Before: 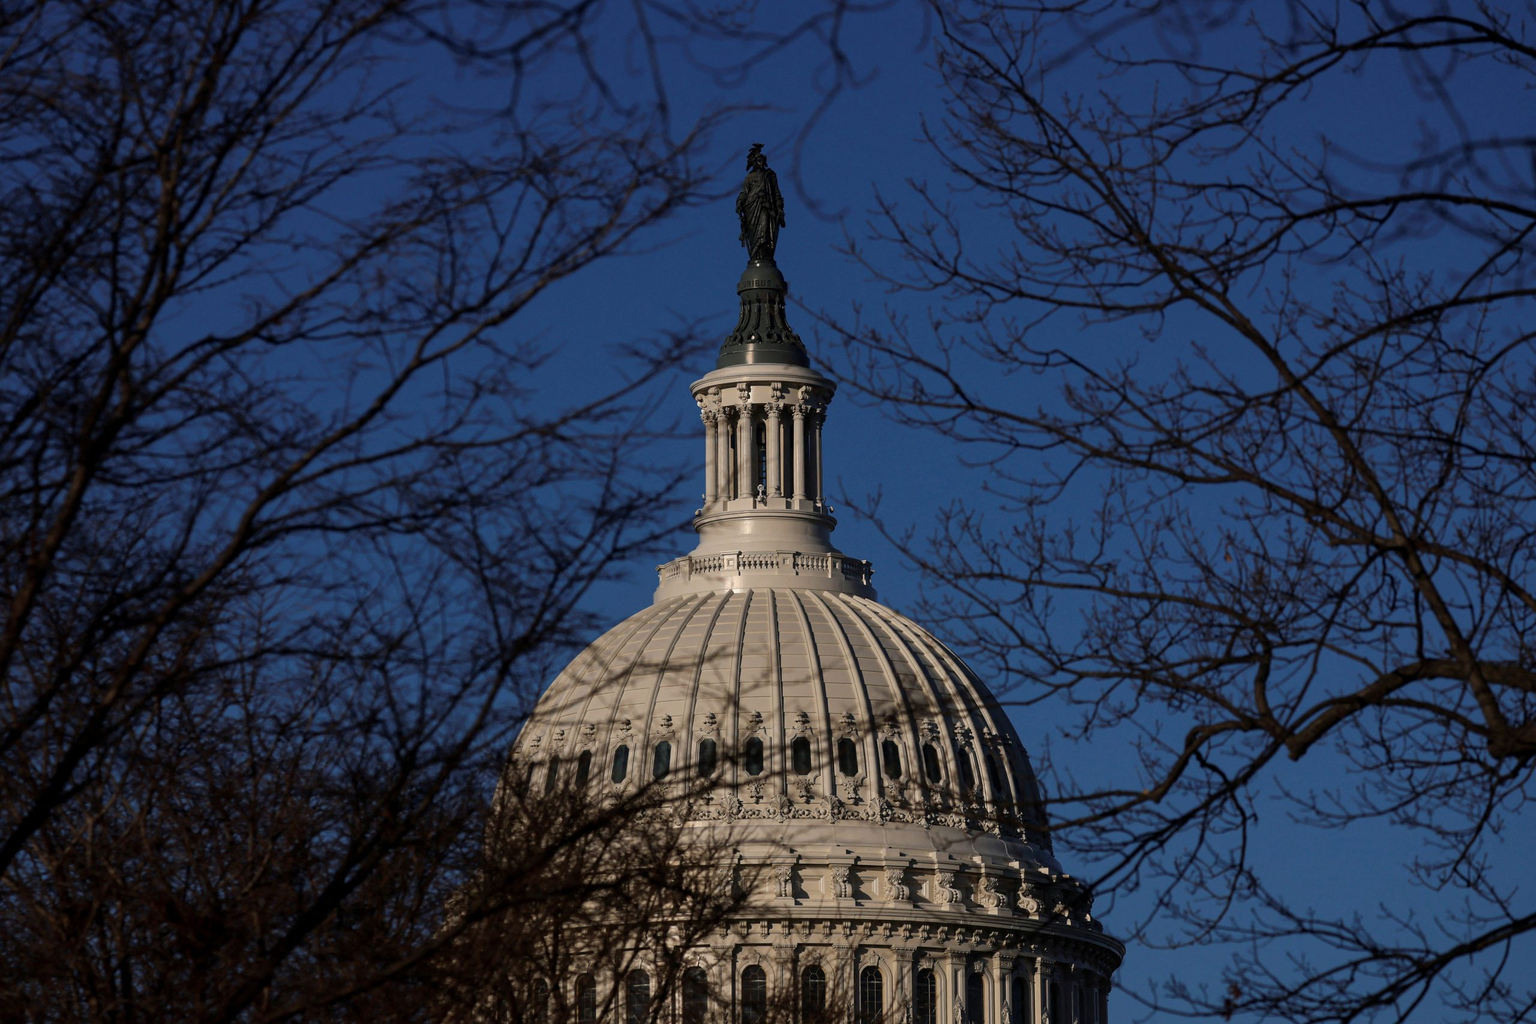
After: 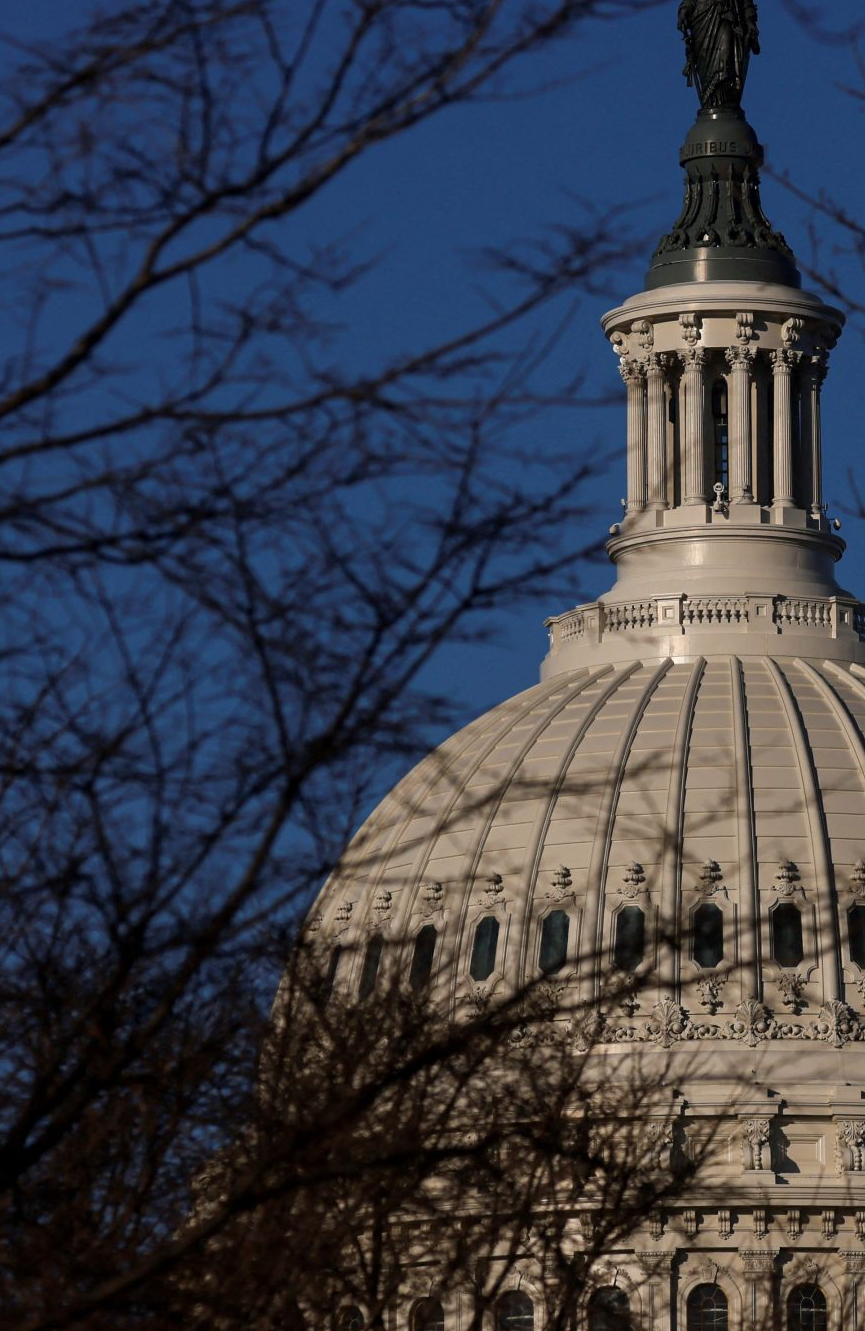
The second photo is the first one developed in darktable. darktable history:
crop and rotate: left 21.463%, top 19.053%, right 44.73%, bottom 2.967%
